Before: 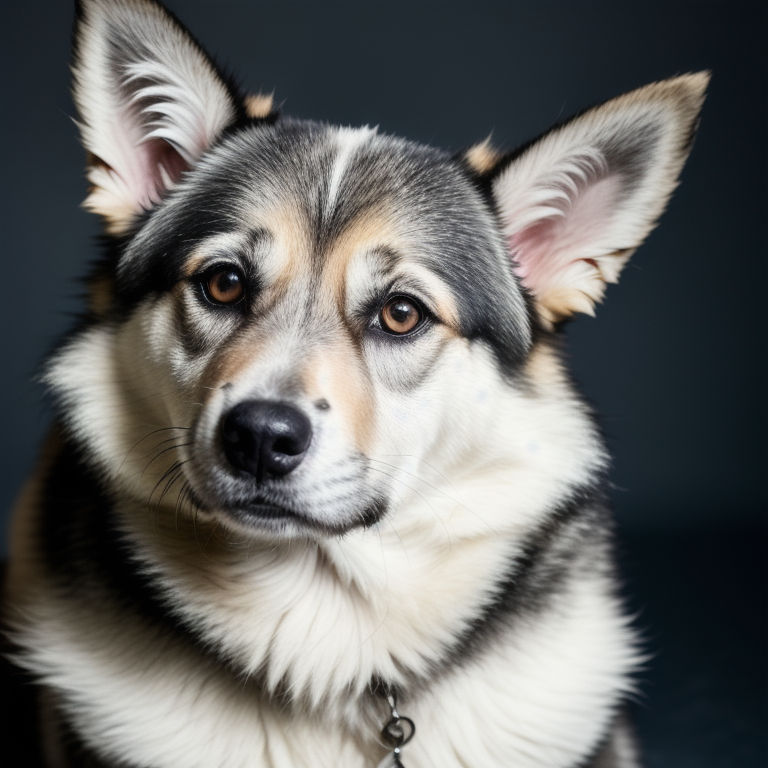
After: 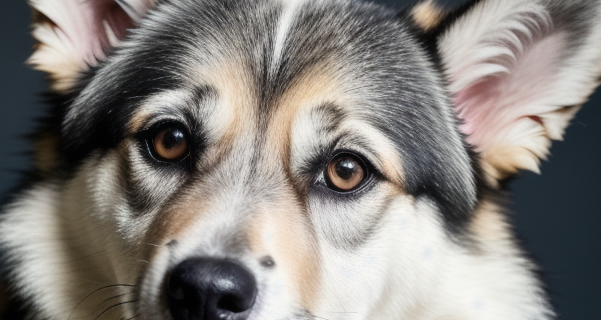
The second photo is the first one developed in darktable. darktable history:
crop: left 7.202%, top 18.71%, right 14.486%, bottom 39.58%
